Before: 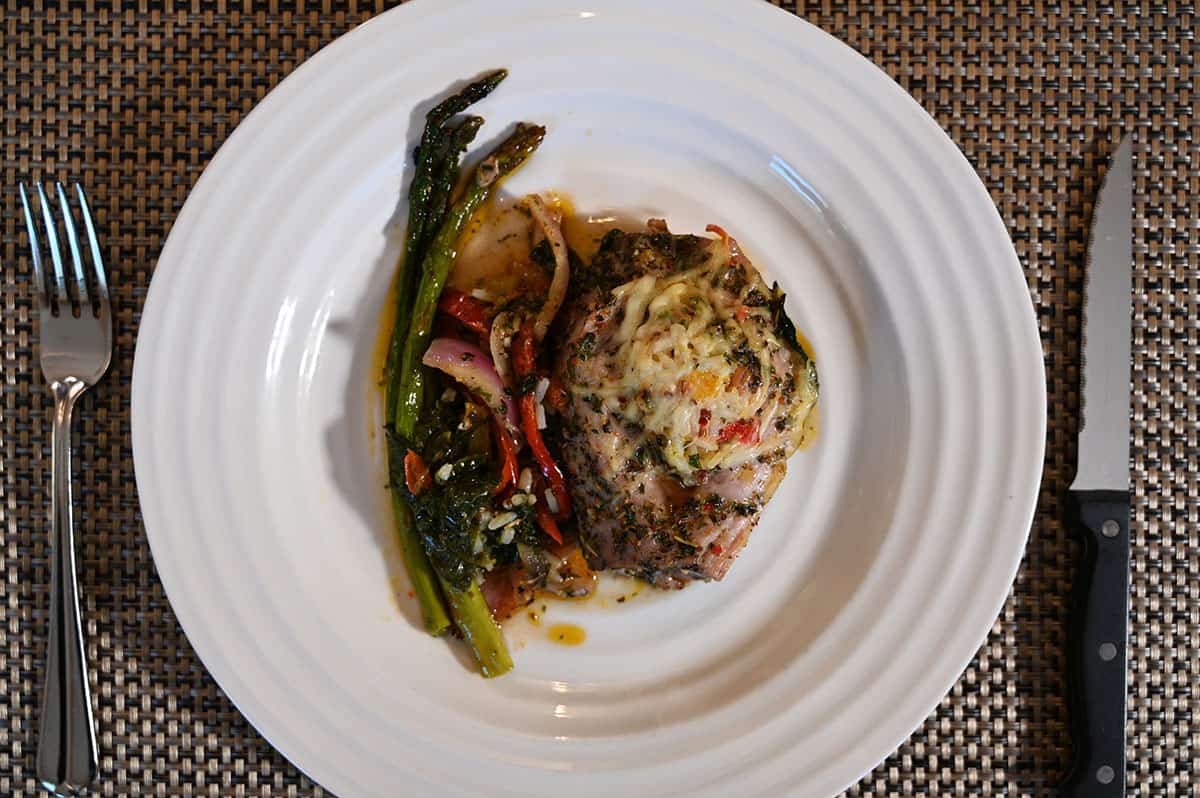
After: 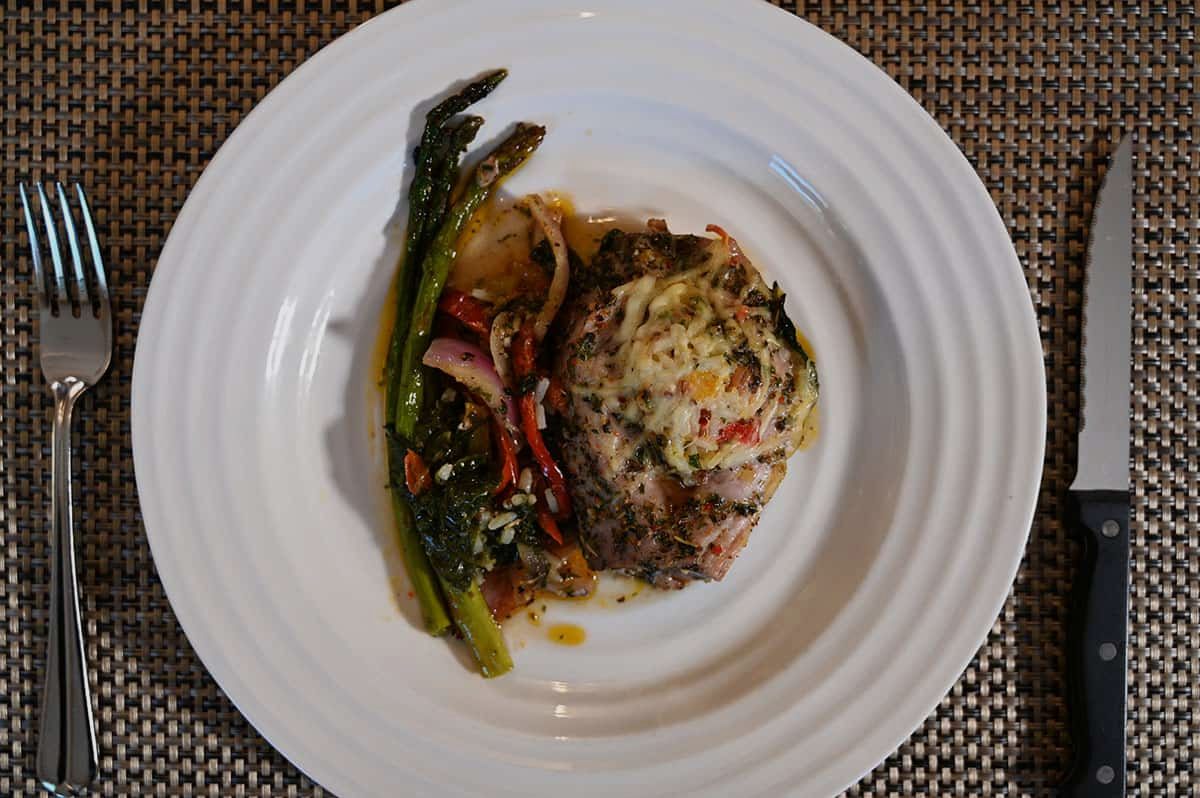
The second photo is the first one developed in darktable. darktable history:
exposure: exposure -0.341 EV, compensate highlight preservation false
tone equalizer: -7 EV 0.169 EV, -6 EV 0.134 EV, -5 EV 0.085 EV, -4 EV 0.054 EV, -2 EV -0.038 EV, -1 EV -0.038 EV, +0 EV -0.041 EV, smoothing diameter 24.83%, edges refinement/feathering 12.13, preserve details guided filter
